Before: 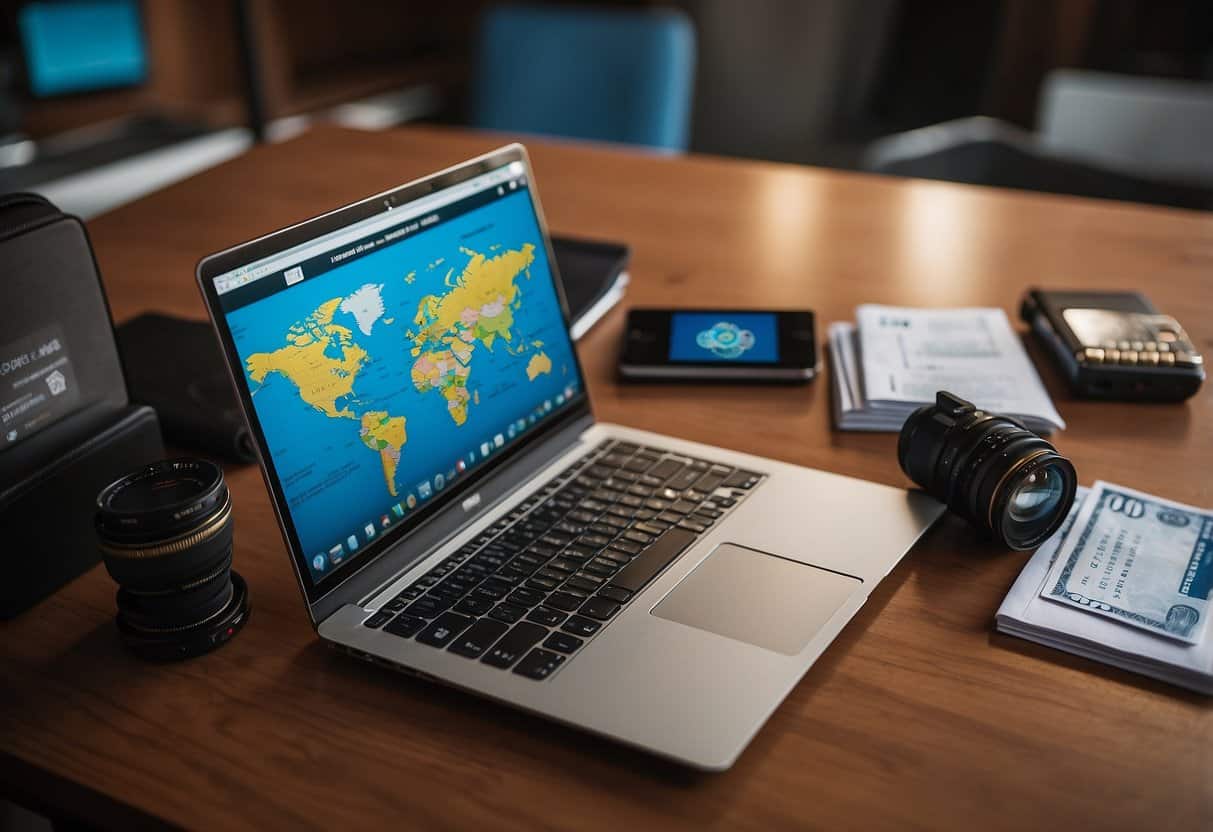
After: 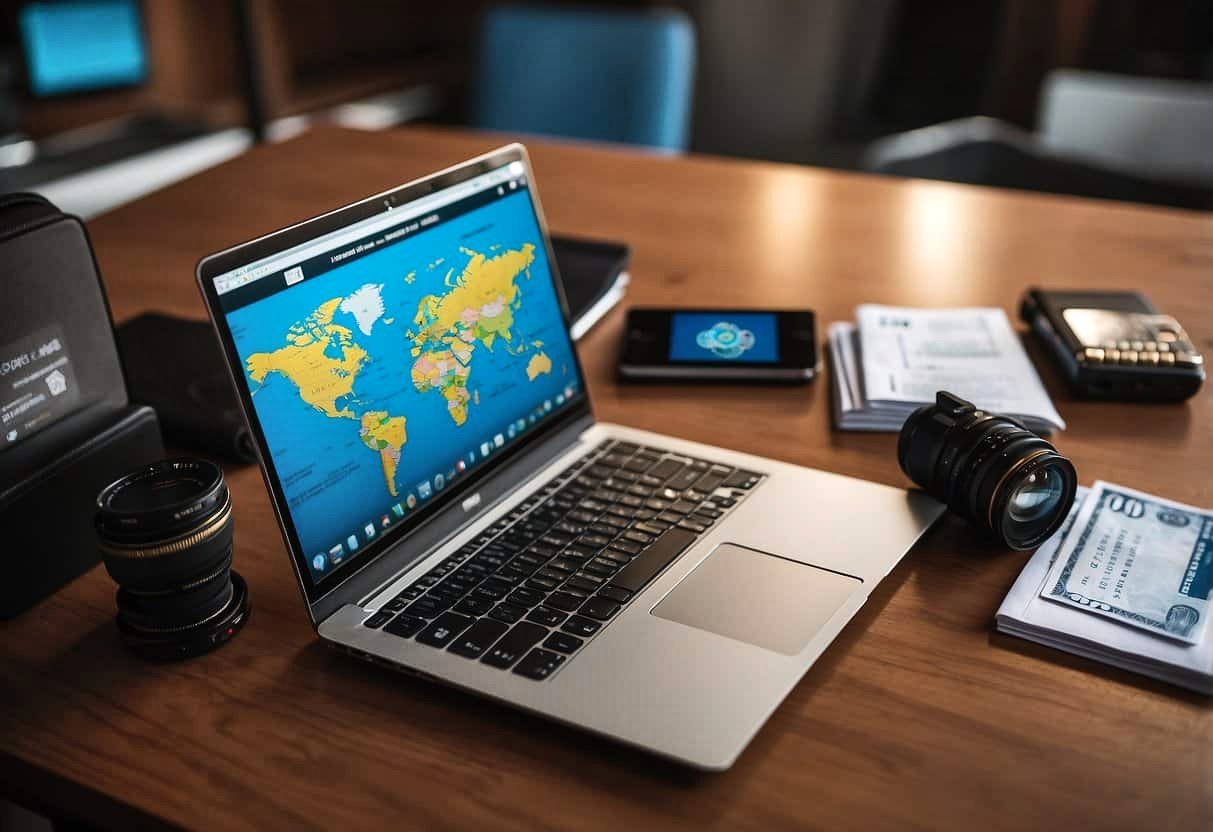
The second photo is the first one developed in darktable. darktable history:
tone equalizer: -8 EV -0.443 EV, -7 EV -0.397 EV, -6 EV -0.299 EV, -5 EV -0.185 EV, -3 EV 0.254 EV, -2 EV 0.346 EV, -1 EV 0.381 EV, +0 EV 0.428 EV, edges refinement/feathering 500, mask exposure compensation -1.57 EV, preserve details no
shadows and highlights: shadows 43.63, white point adjustment -1.37, soften with gaussian
